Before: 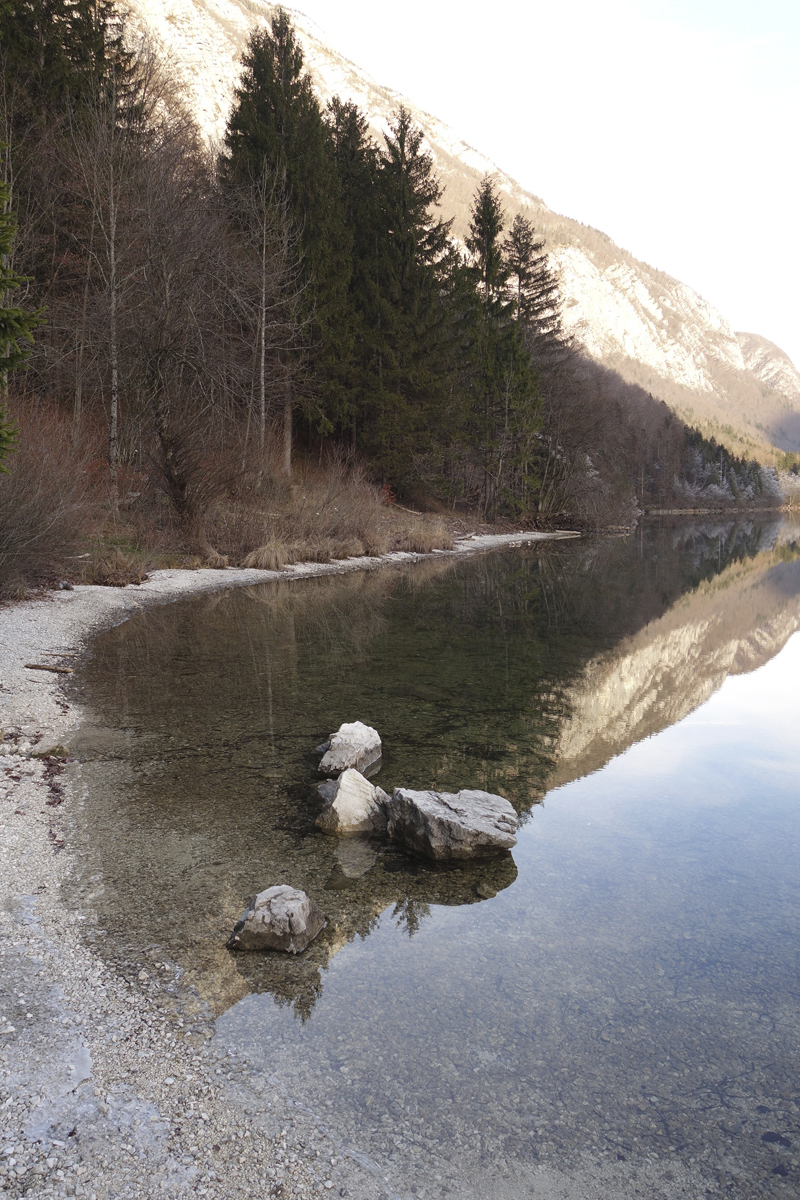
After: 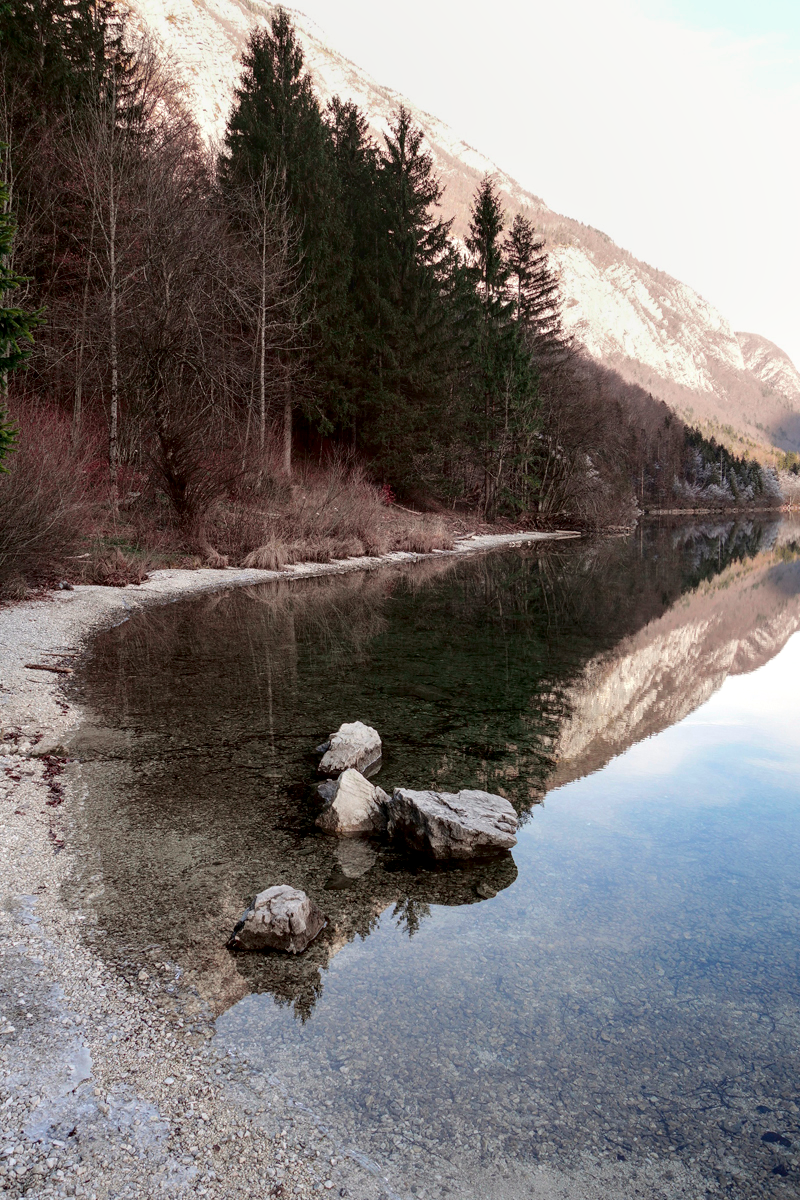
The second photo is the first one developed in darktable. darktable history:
local contrast: detail 130%
tone curve: curves: ch0 [(0, 0) (0.068, 0.012) (0.183, 0.089) (0.341, 0.283) (0.547, 0.532) (0.828, 0.815) (1, 0.983)]; ch1 [(0, 0) (0.23, 0.166) (0.34, 0.308) (0.371, 0.337) (0.429, 0.411) (0.477, 0.462) (0.499, 0.498) (0.529, 0.537) (0.559, 0.582) (0.743, 0.798) (1, 1)]; ch2 [(0, 0) (0.431, 0.414) (0.498, 0.503) (0.524, 0.528) (0.568, 0.546) (0.6, 0.597) (0.634, 0.645) (0.728, 0.742) (1, 1)], color space Lab, independent channels, preserve colors none
